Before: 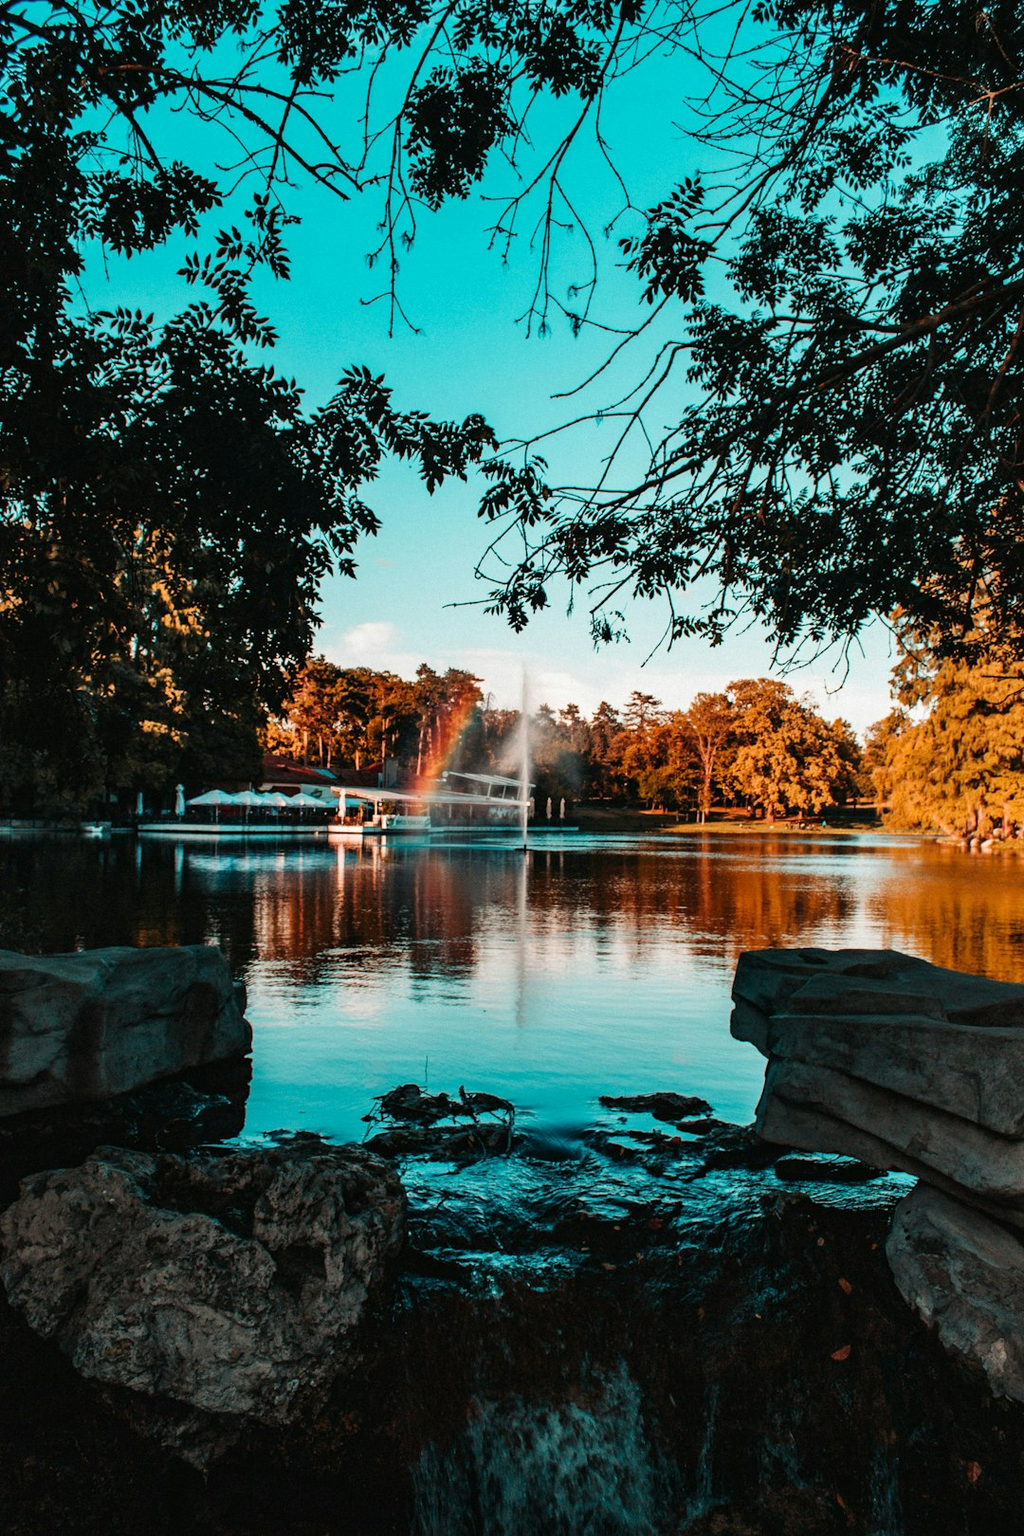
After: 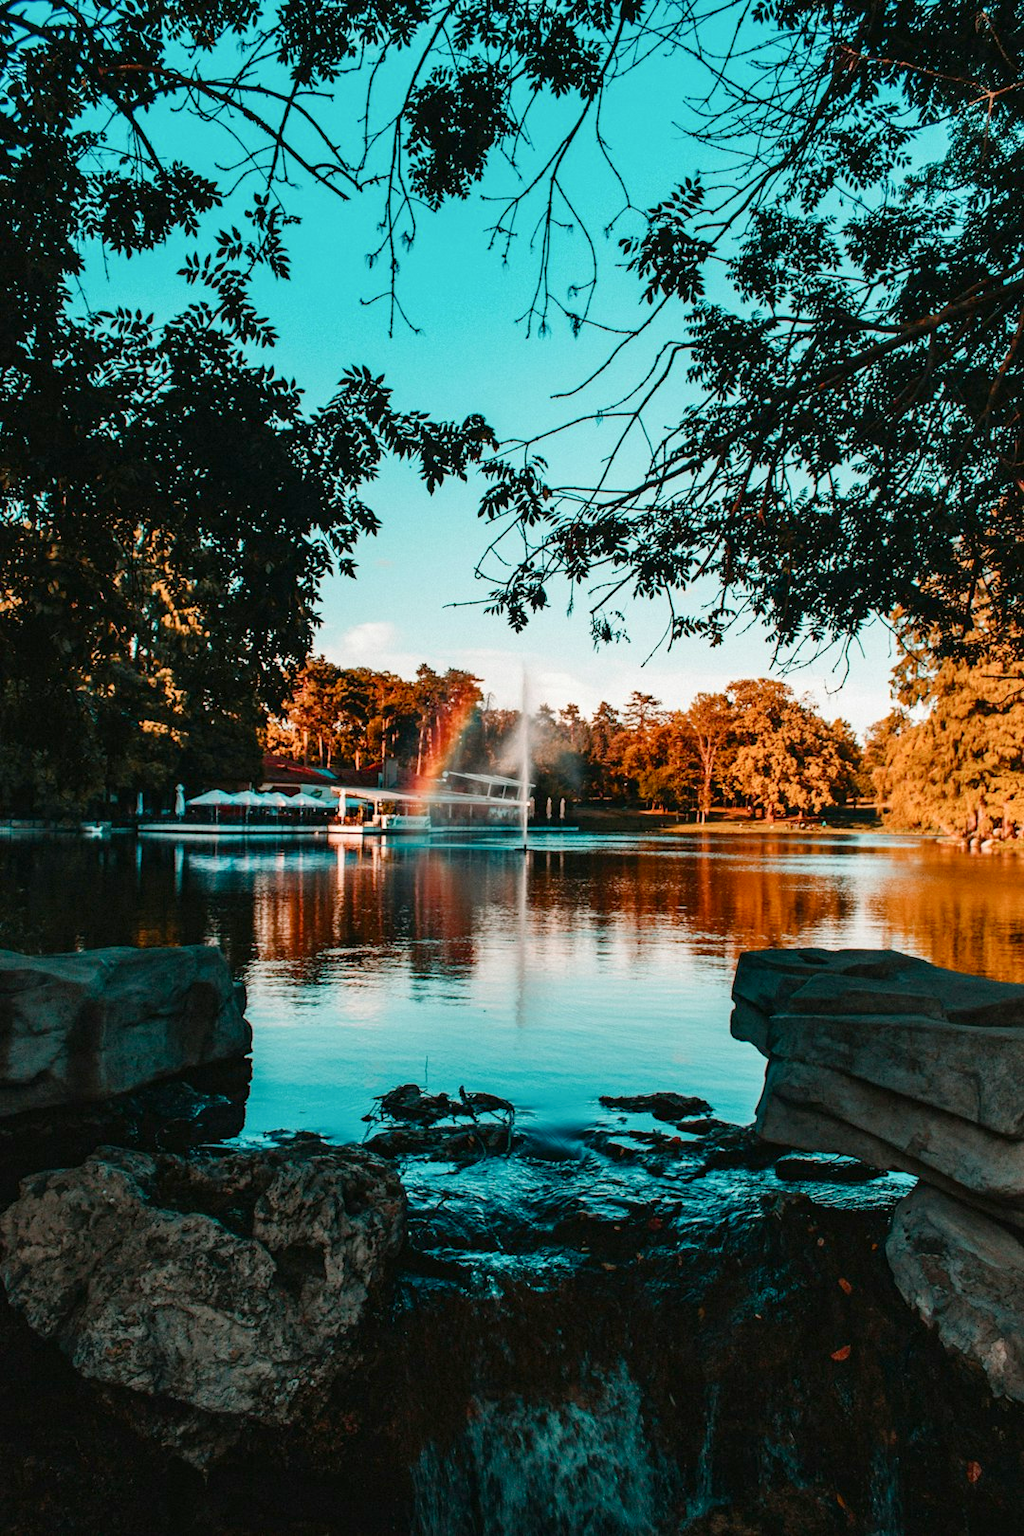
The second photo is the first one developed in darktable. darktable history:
color balance rgb: shadows lift › chroma 0.844%, shadows lift › hue 115.39°, perceptual saturation grading › global saturation 0.154%, perceptual saturation grading › highlights -14.488%, perceptual saturation grading › shadows 25.352%
levels: white 99.97%, levels [0, 0.478, 1]
